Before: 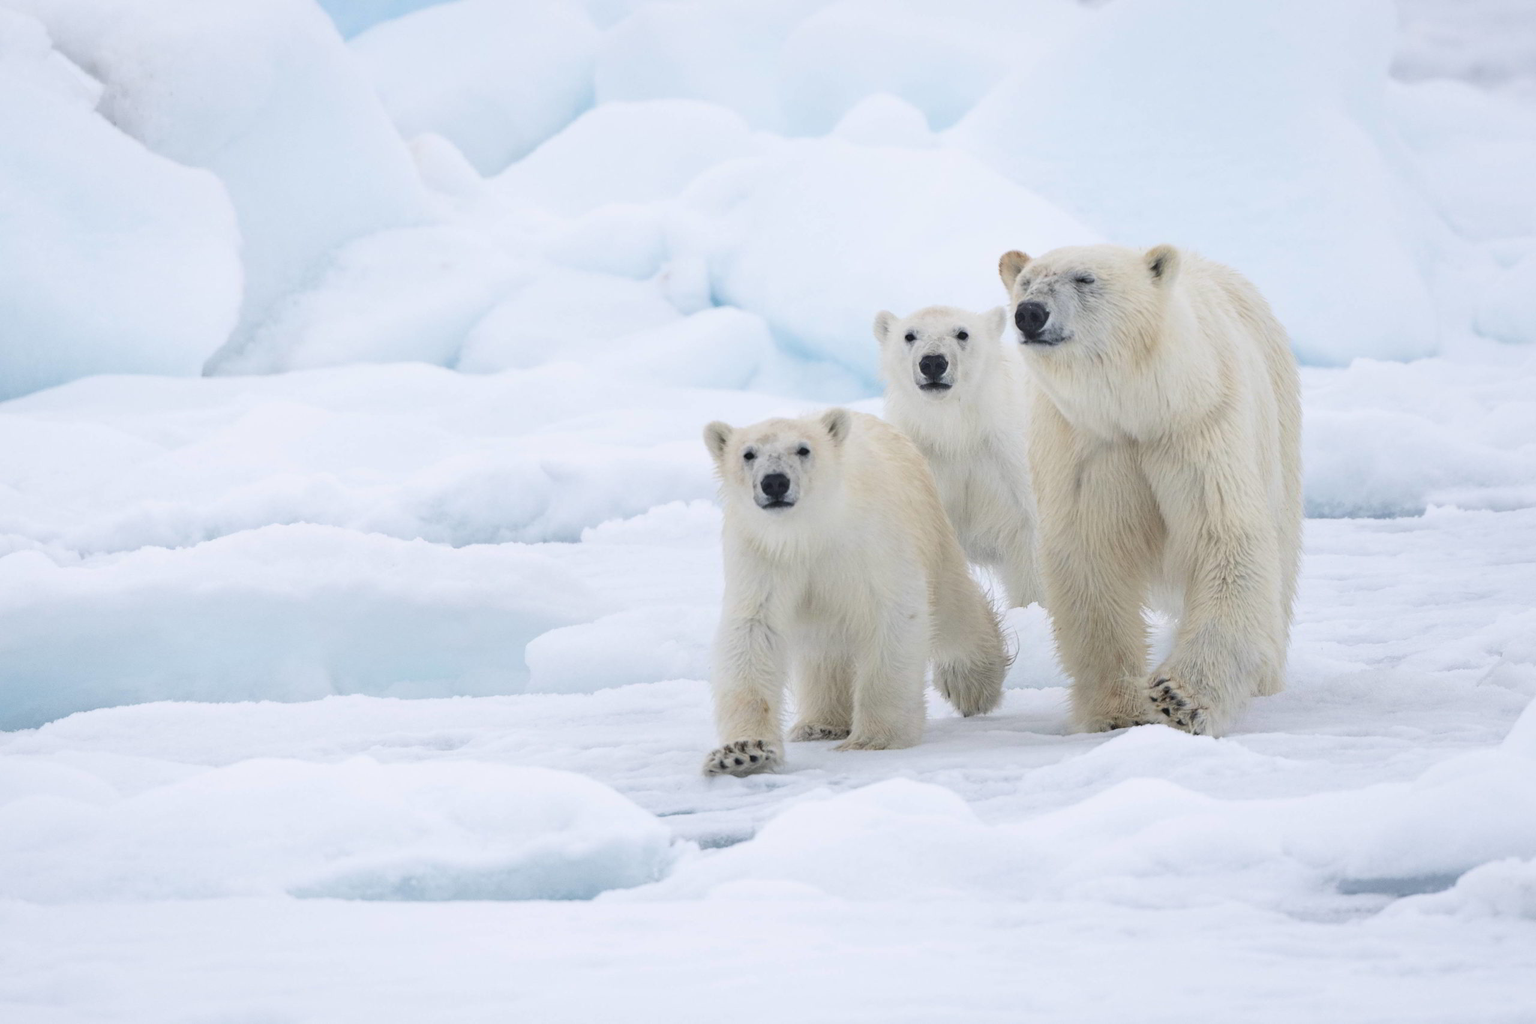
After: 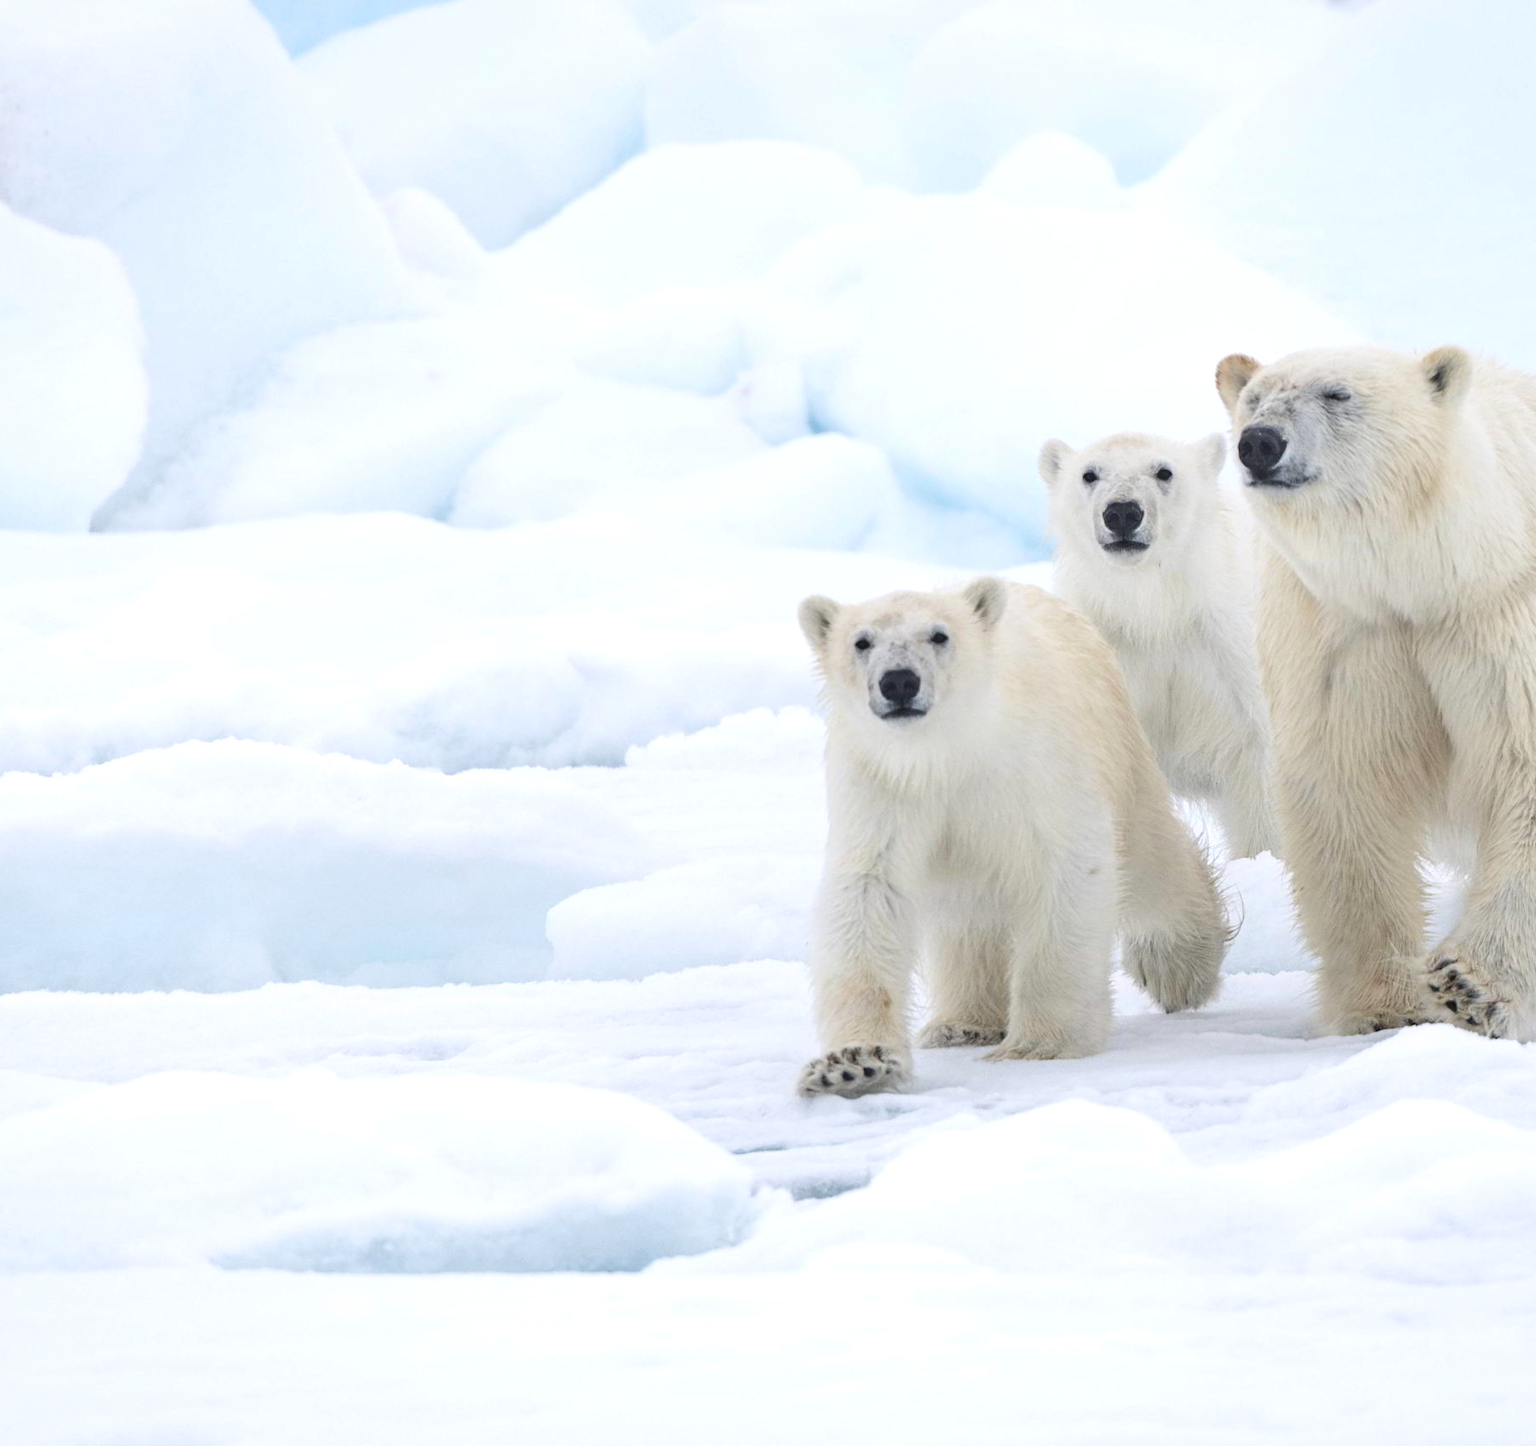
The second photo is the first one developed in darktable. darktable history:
crop and rotate: left 9.061%, right 20.142%
exposure: exposure 0.3 EV, compensate highlight preservation false
